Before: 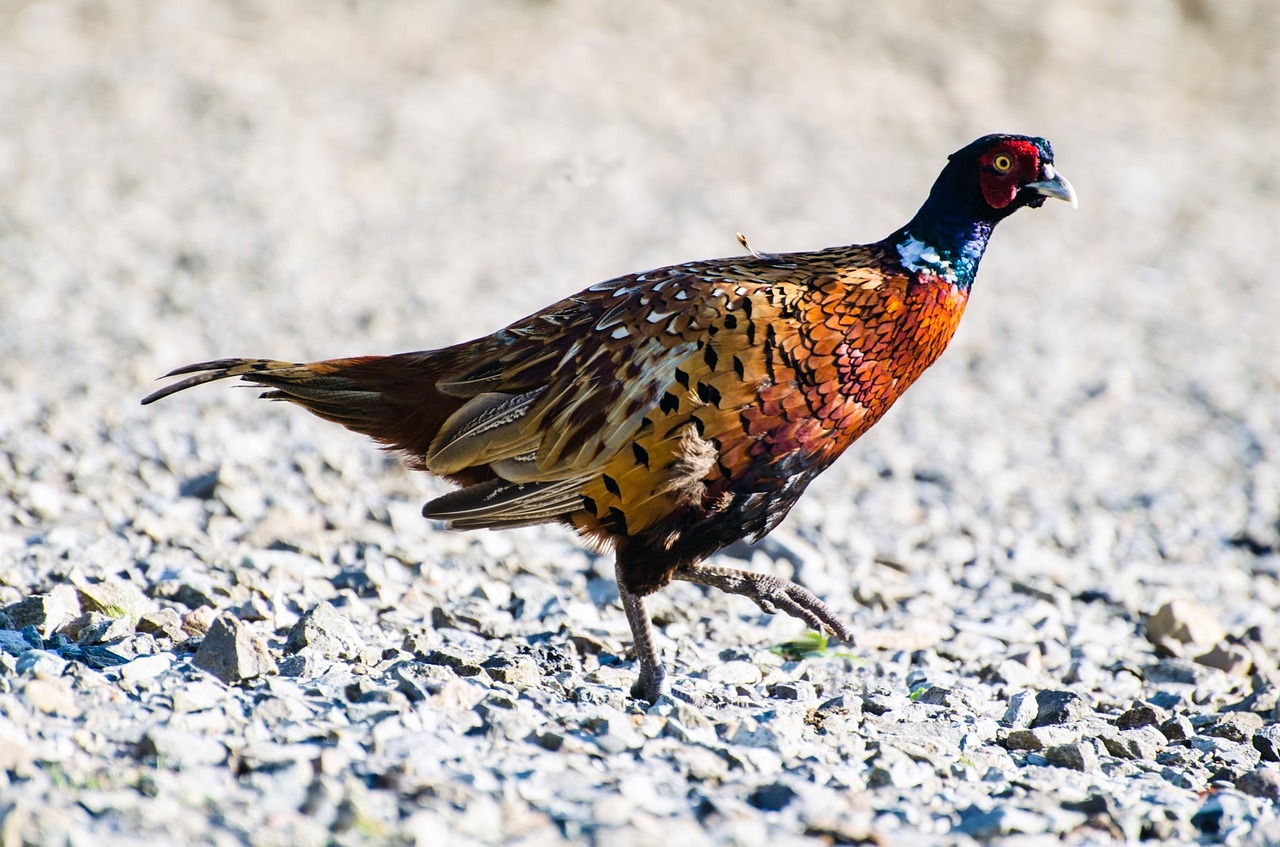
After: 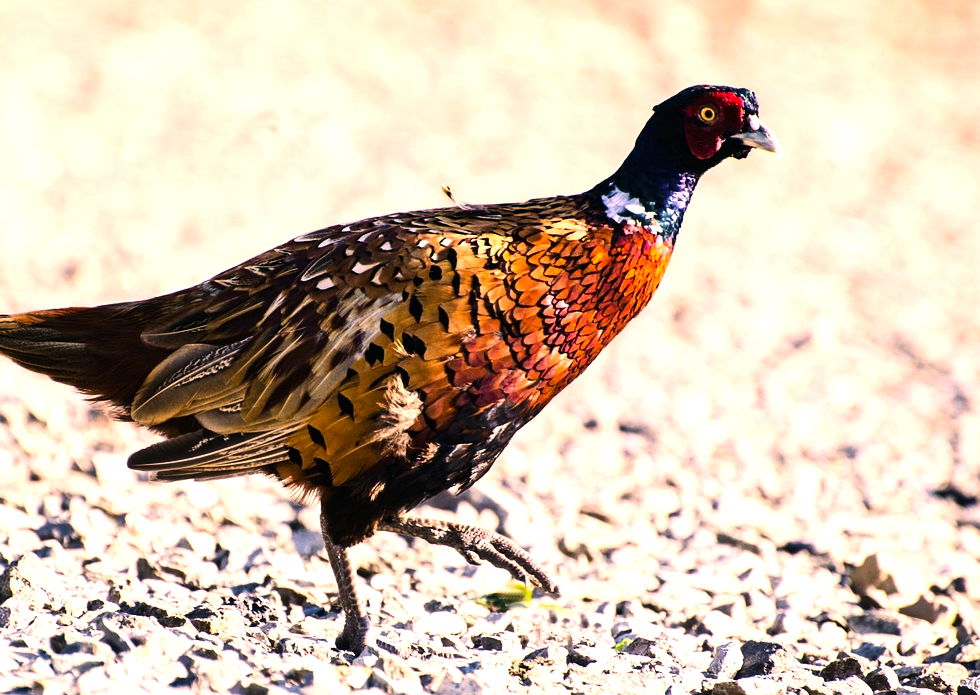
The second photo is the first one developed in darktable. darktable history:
crop: left 23.095%, top 5.827%, bottom 11.854%
tone equalizer: -8 EV -0.75 EV, -7 EV -0.7 EV, -6 EV -0.6 EV, -5 EV -0.4 EV, -3 EV 0.4 EV, -2 EV 0.6 EV, -1 EV 0.7 EV, +0 EV 0.75 EV, edges refinement/feathering 500, mask exposure compensation -1.57 EV, preserve details no
color correction: highlights a* 21.16, highlights b* 19.61
